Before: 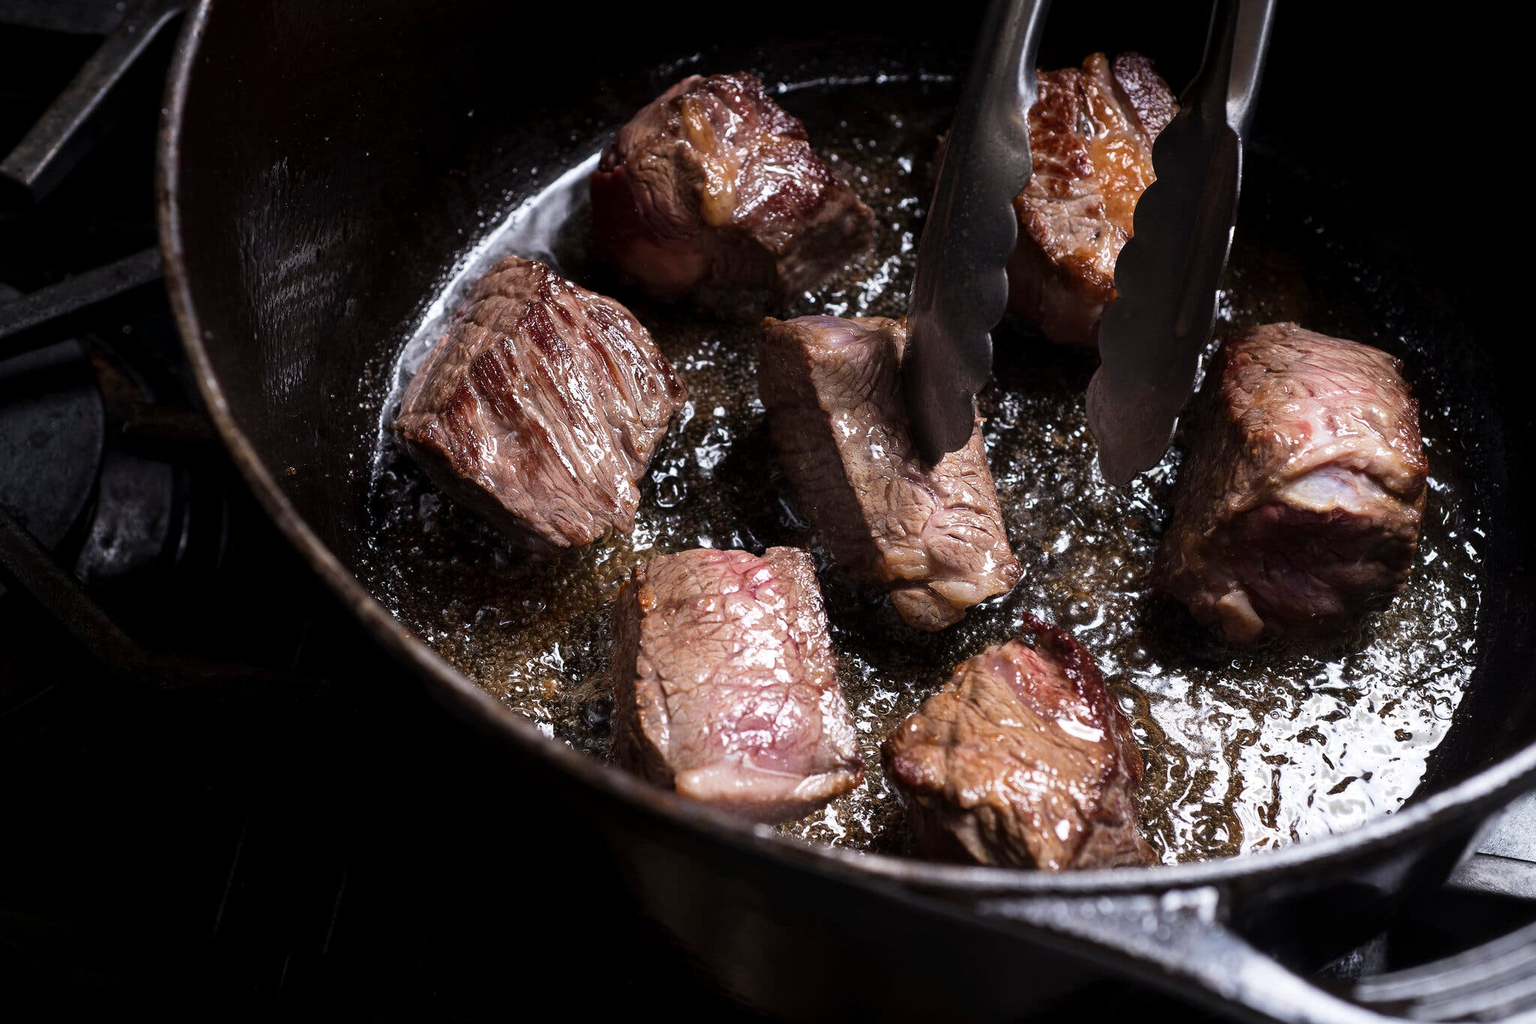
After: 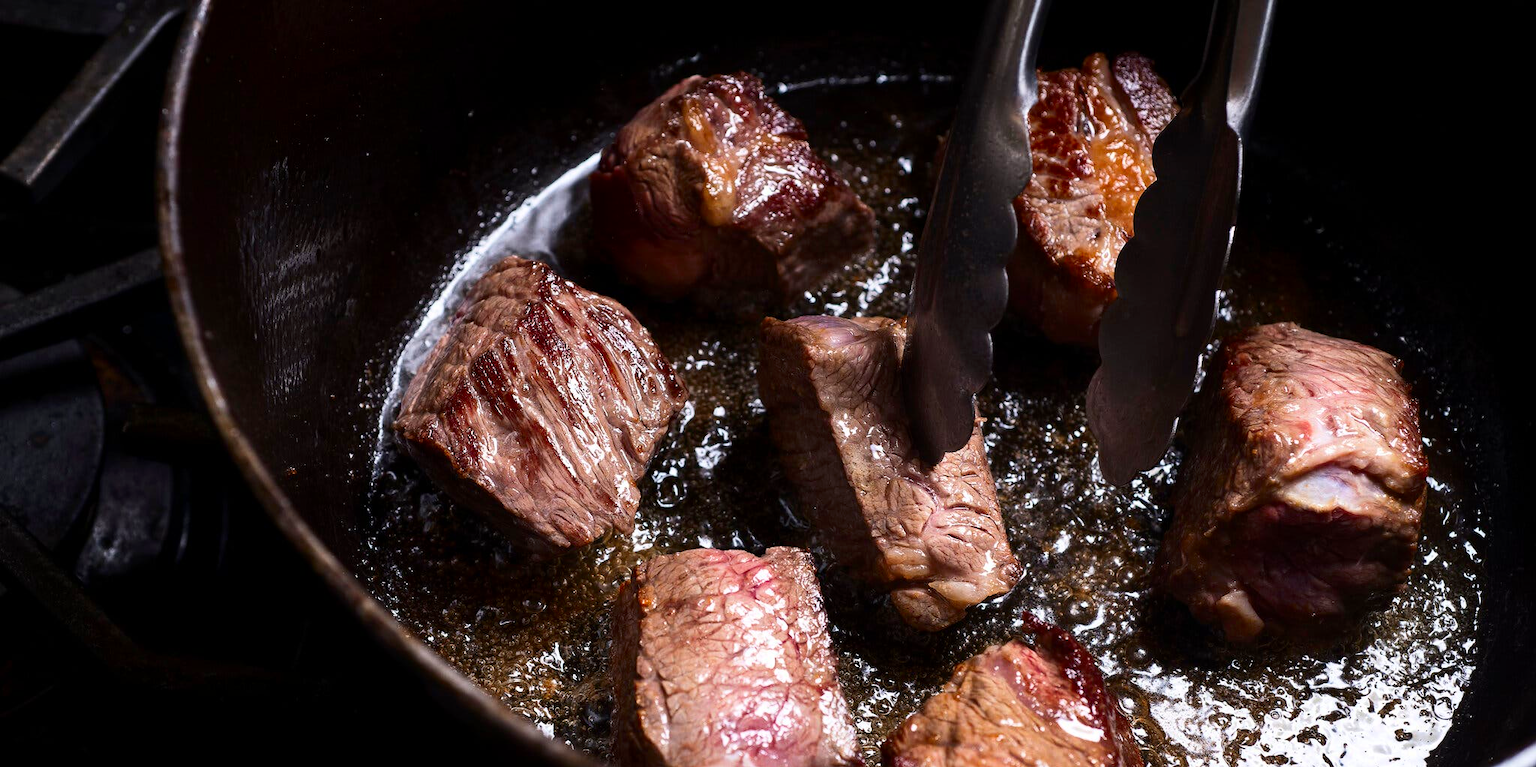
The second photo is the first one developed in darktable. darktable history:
contrast brightness saturation: contrast 0.16, saturation 0.32
crop: bottom 24.988%
